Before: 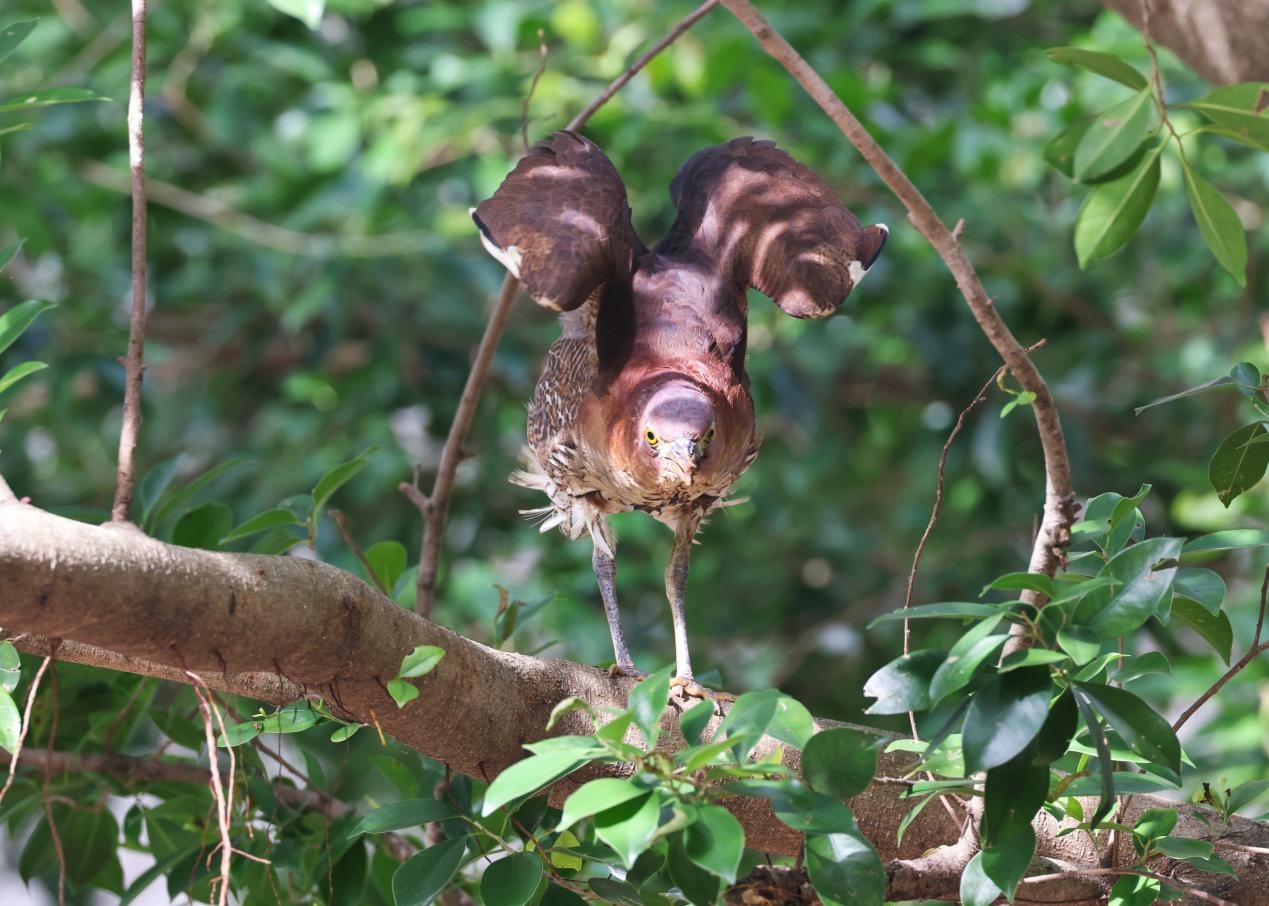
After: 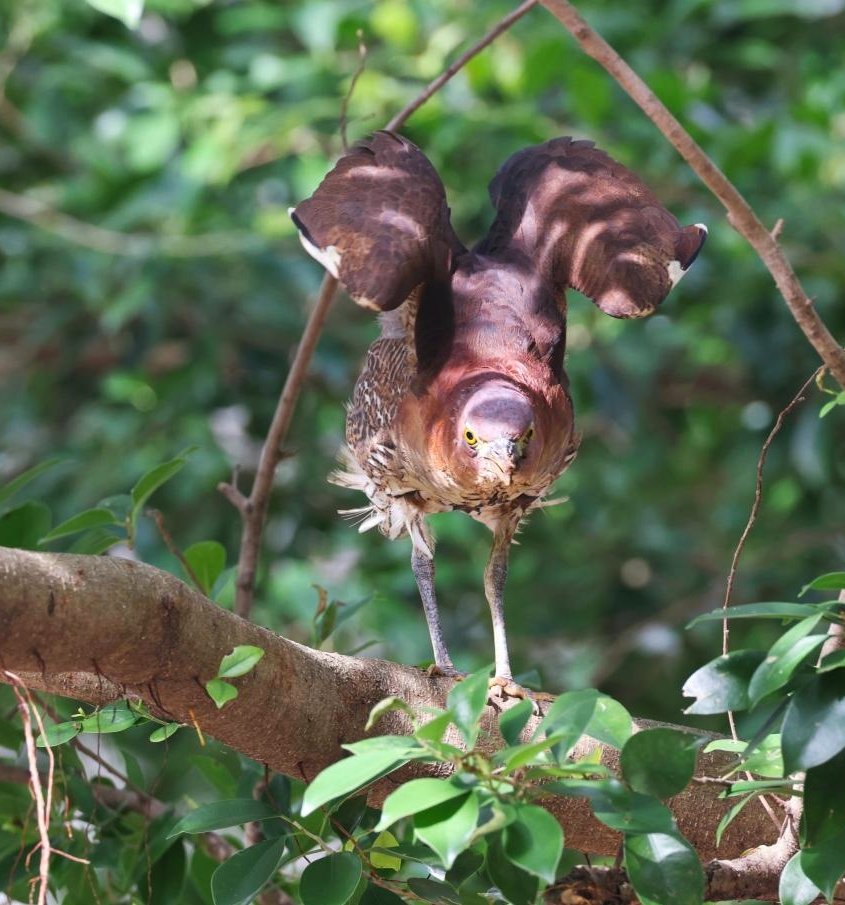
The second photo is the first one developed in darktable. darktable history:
crop and rotate: left 14.292%, right 19.041%
color zones: curves: ch1 [(0, 0.525) (0.143, 0.556) (0.286, 0.52) (0.429, 0.5) (0.571, 0.5) (0.714, 0.5) (0.857, 0.503) (1, 0.525)]
color correction: highlights a* -0.137, highlights b* 0.137
